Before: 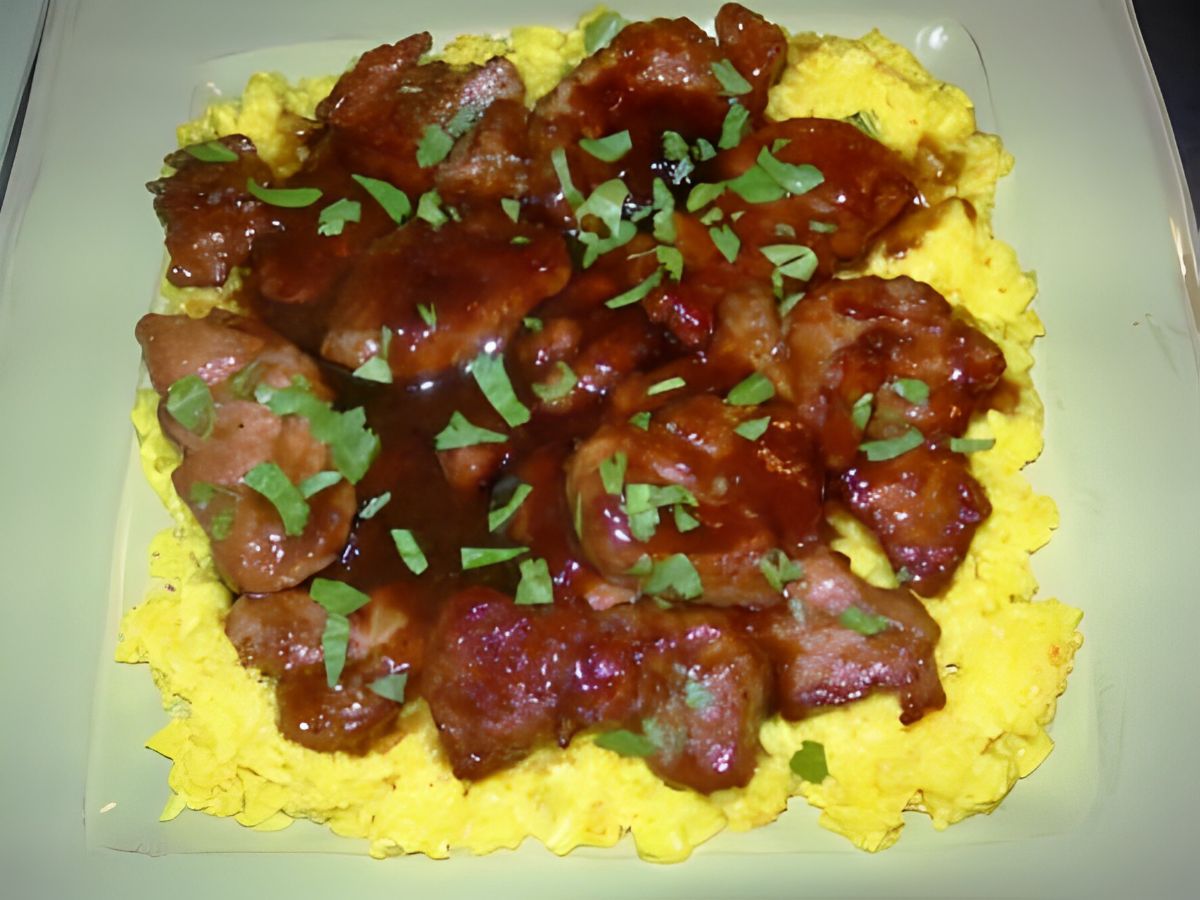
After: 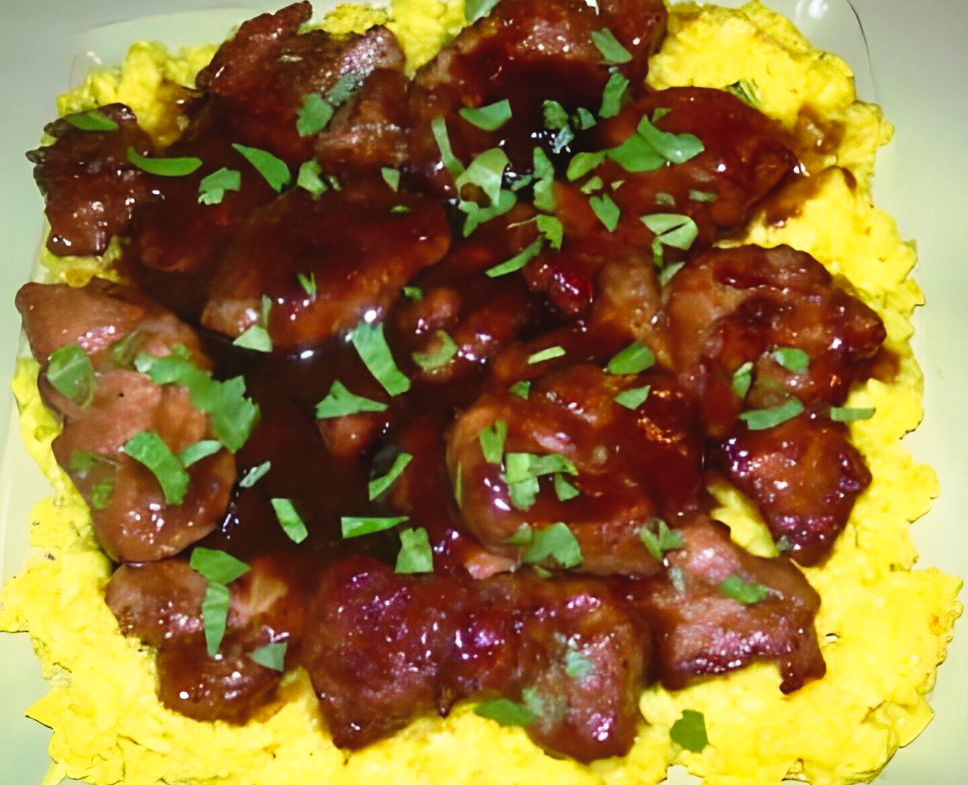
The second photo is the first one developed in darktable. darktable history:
tone curve: curves: ch0 [(0, 0) (0.003, 0.036) (0.011, 0.04) (0.025, 0.042) (0.044, 0.052) (0.069, 0.066) (0.1, 0.085) (0.136, 0.106) (0.177, 0.144) (0.224, 0.188) (0.277, 0.241) (0.335, 0.307) (0.399, 0.382) (0.468, 0.466) (0.543, 0.56) (0.623, 0.672) (0.709, 0.772) (0.801, 0.876) (0.898, 0.949) (1, 1)], preserve colors none
crop: left 10.011%, top 3.512%, right 9.261%, bottom 9.246%
